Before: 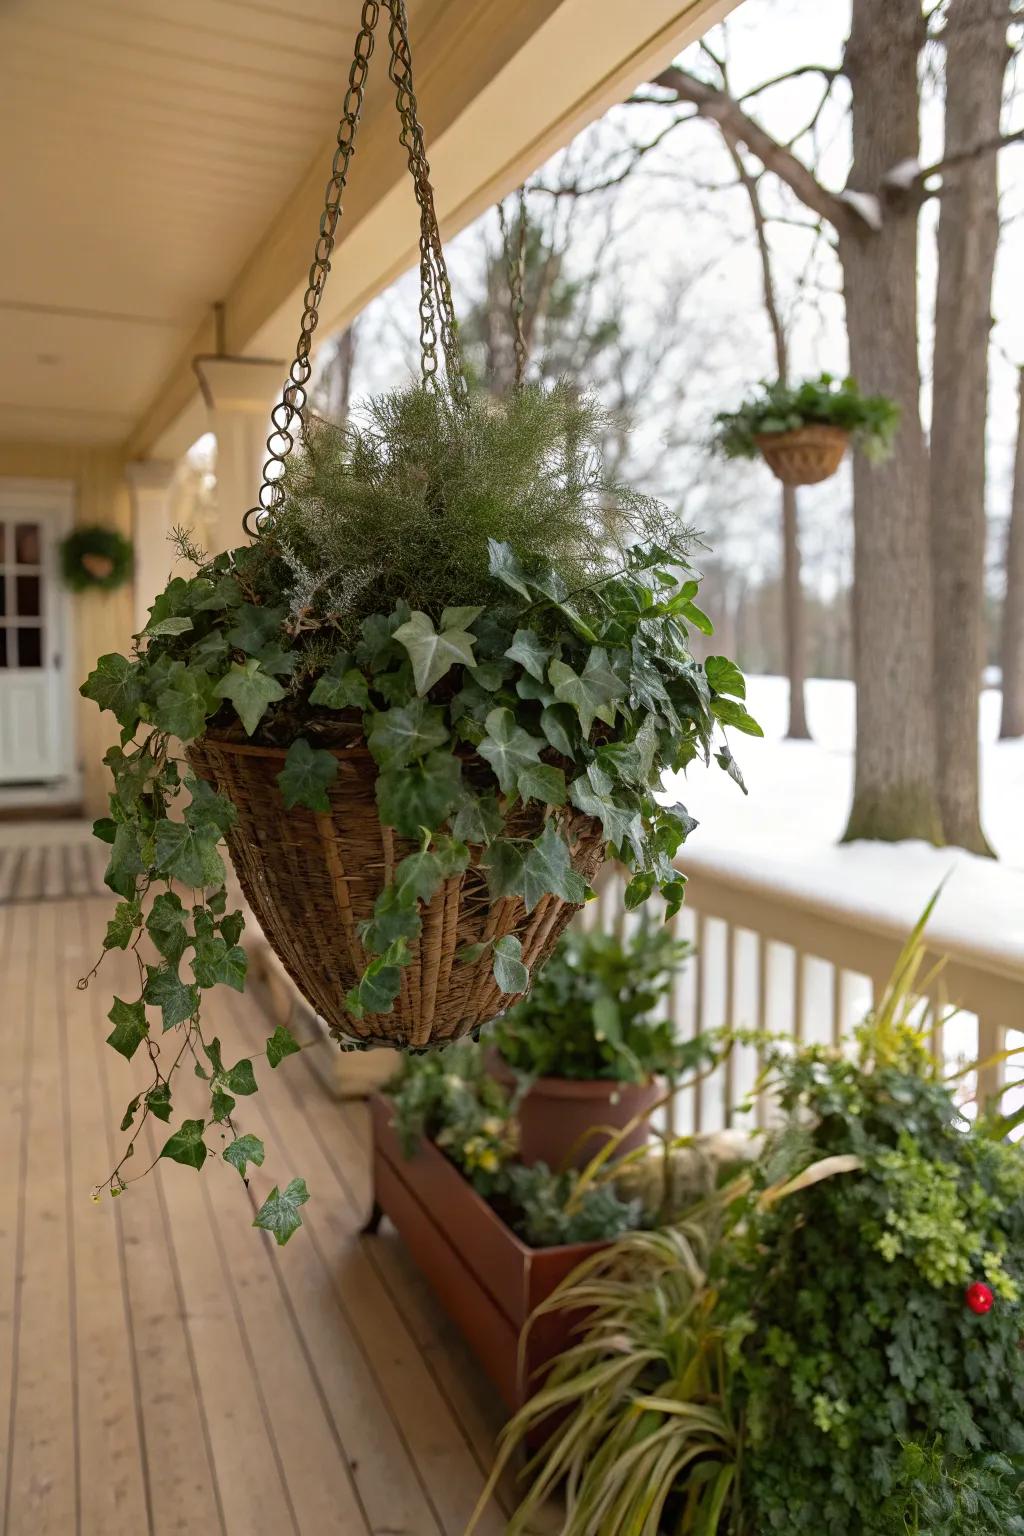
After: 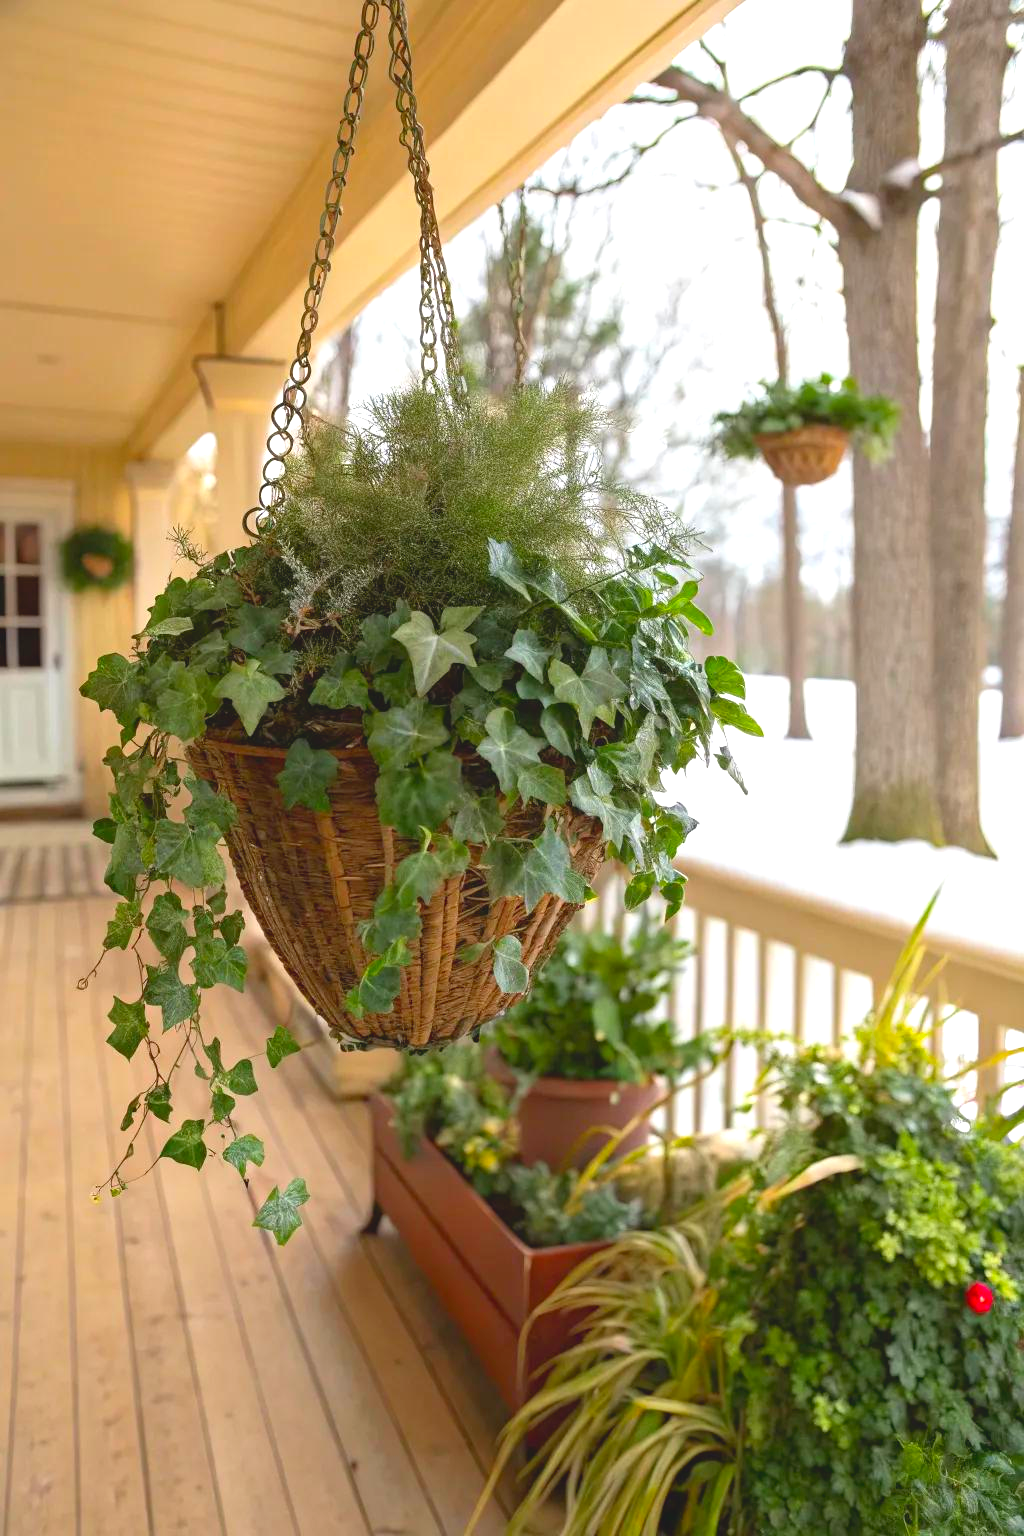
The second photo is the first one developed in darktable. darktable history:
contrast brightness saturation: contrast -0.19, saturation 0.19
exposure: black level correction 0.001, exposure 0.955 EV, compensate exposure bias true, compensate highlight preservation false
base curve: preserve colors none
